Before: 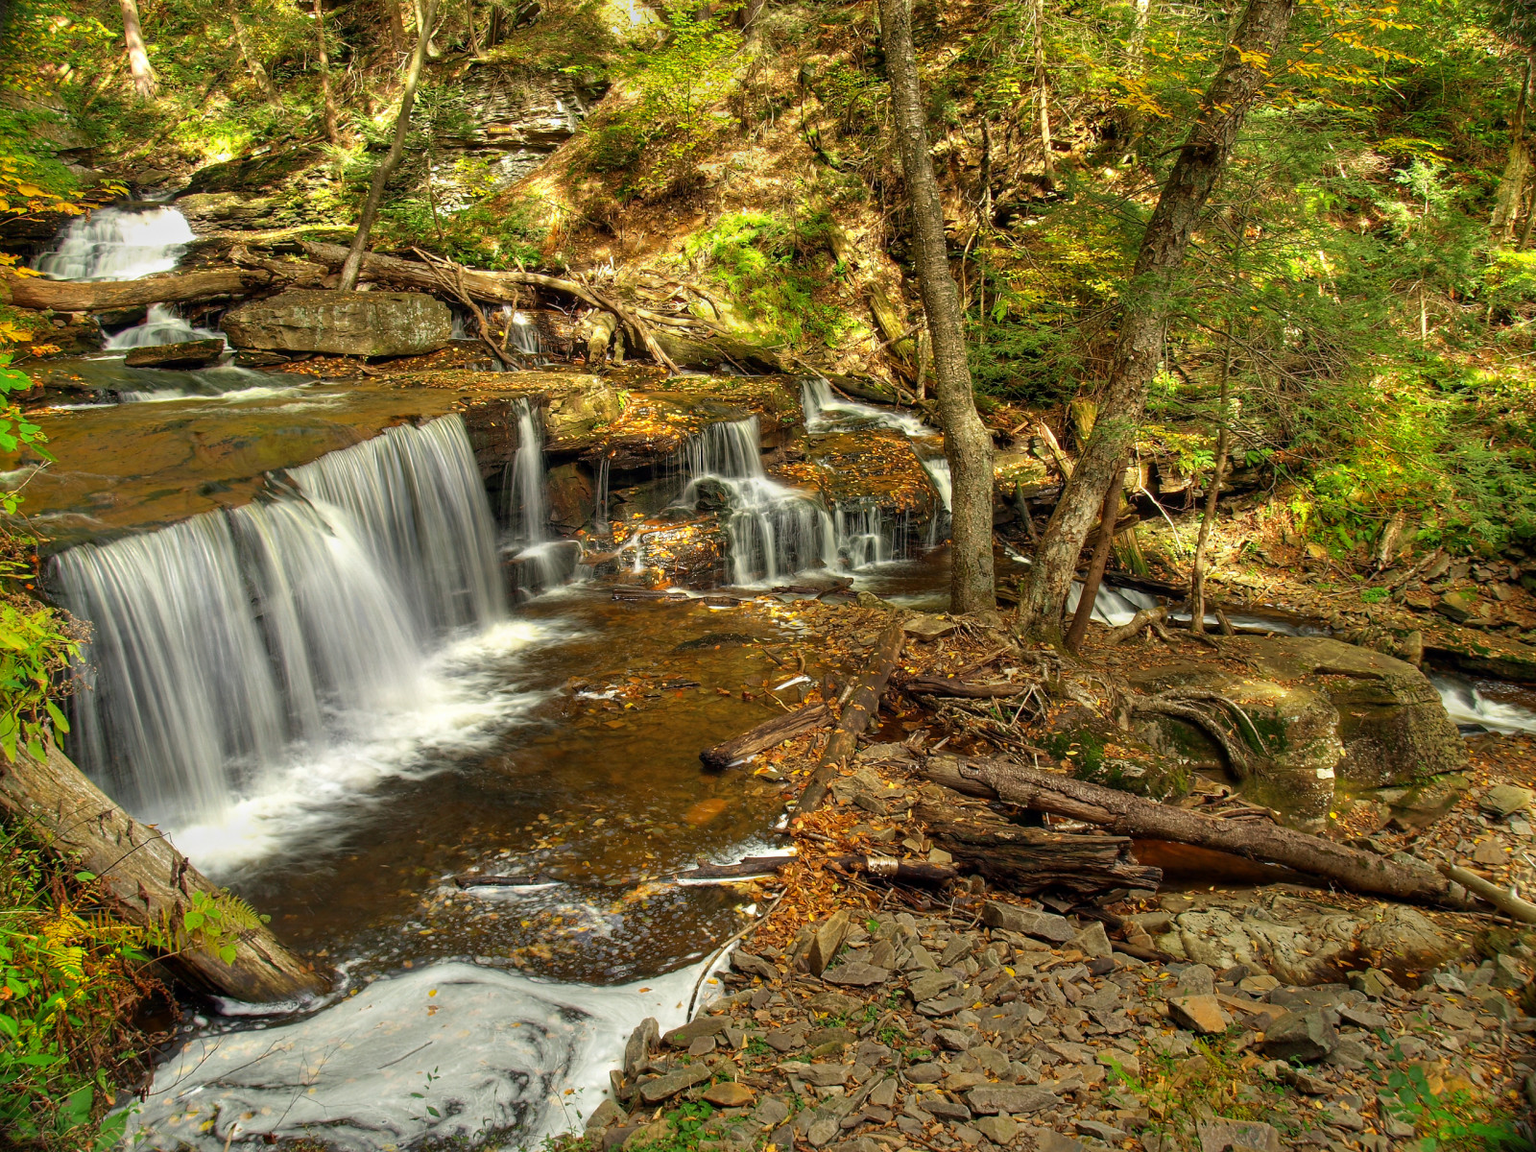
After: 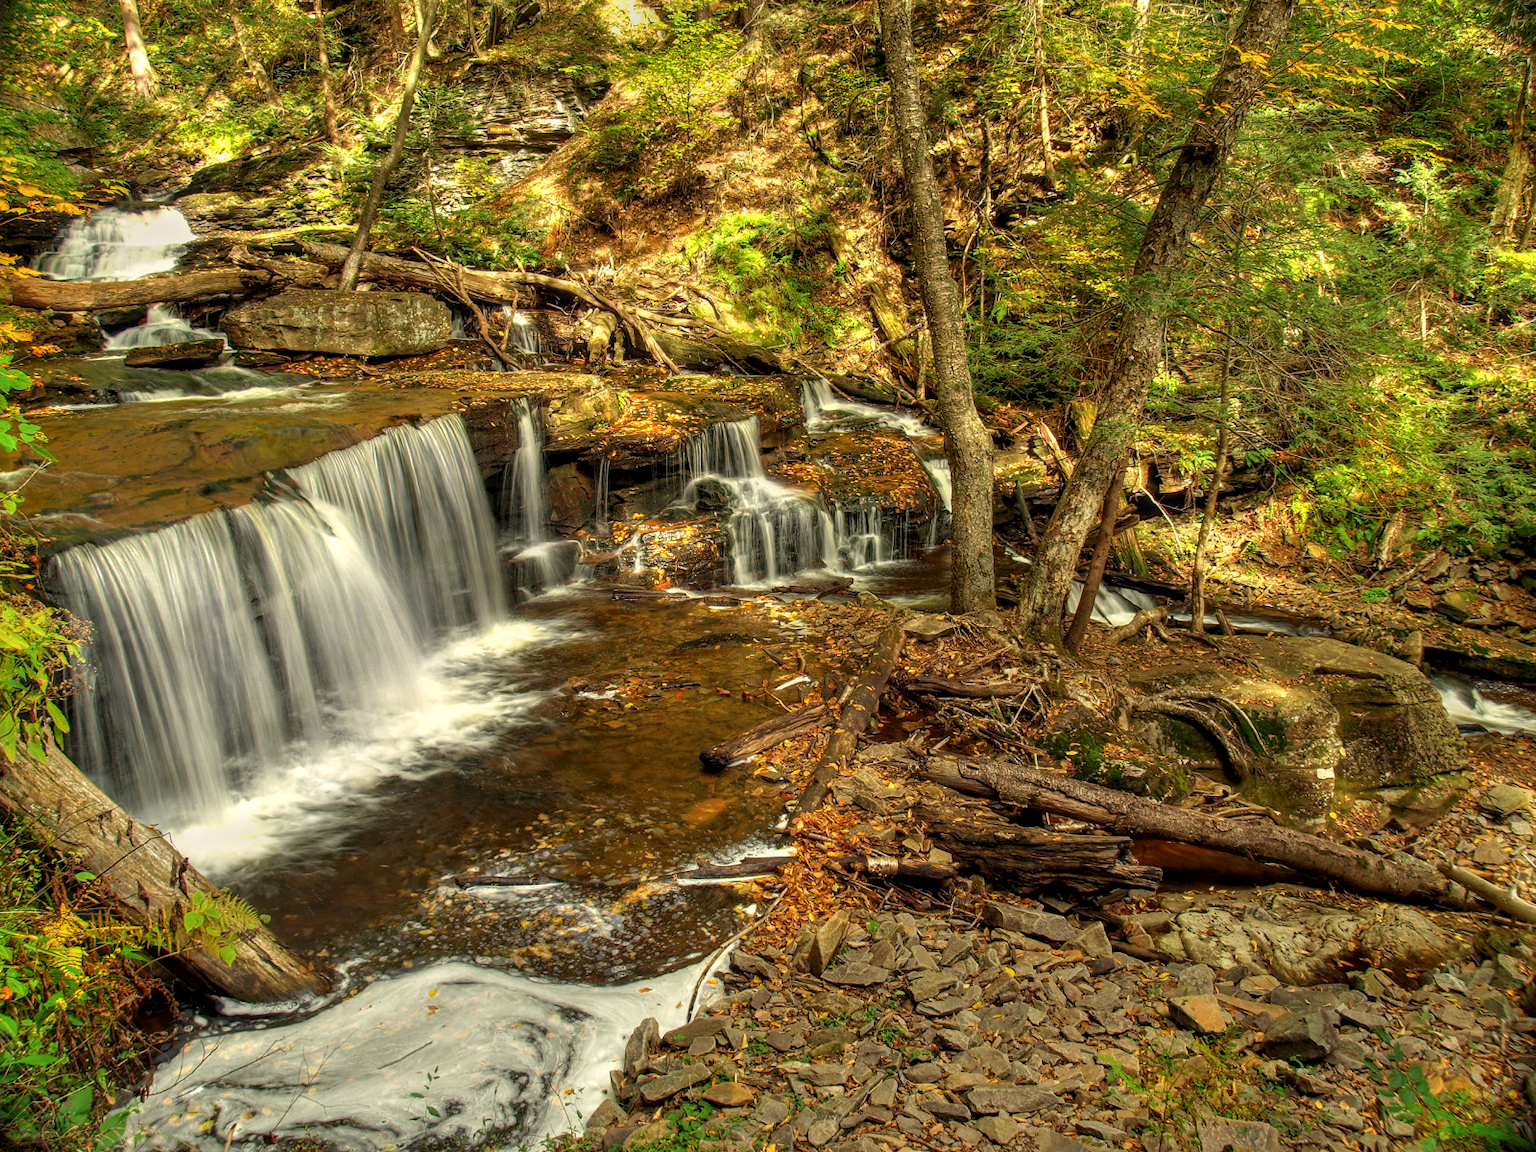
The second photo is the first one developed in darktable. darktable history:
local contrast: on, module defaults
white balance: red 1.029, blue 0.92
